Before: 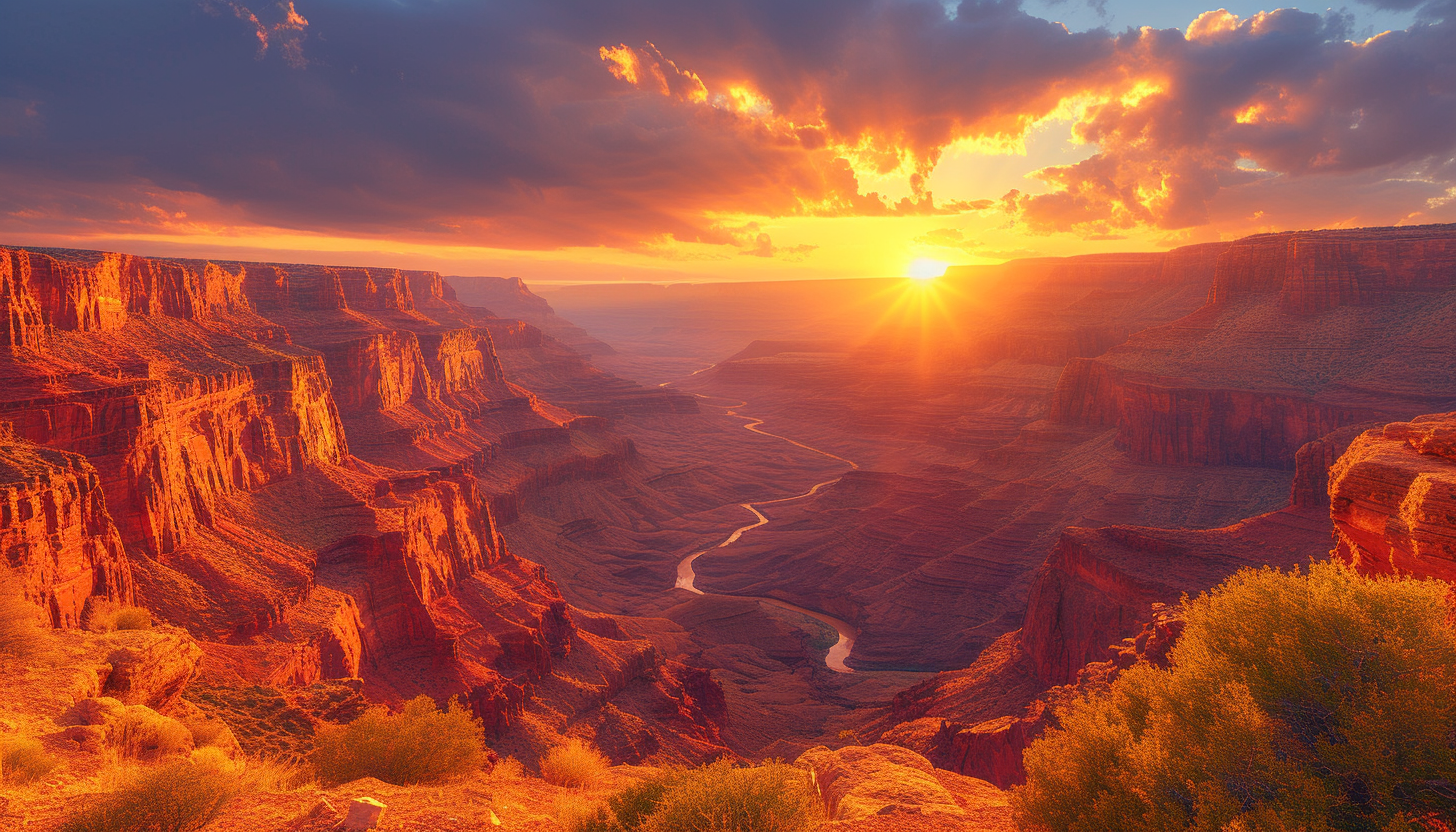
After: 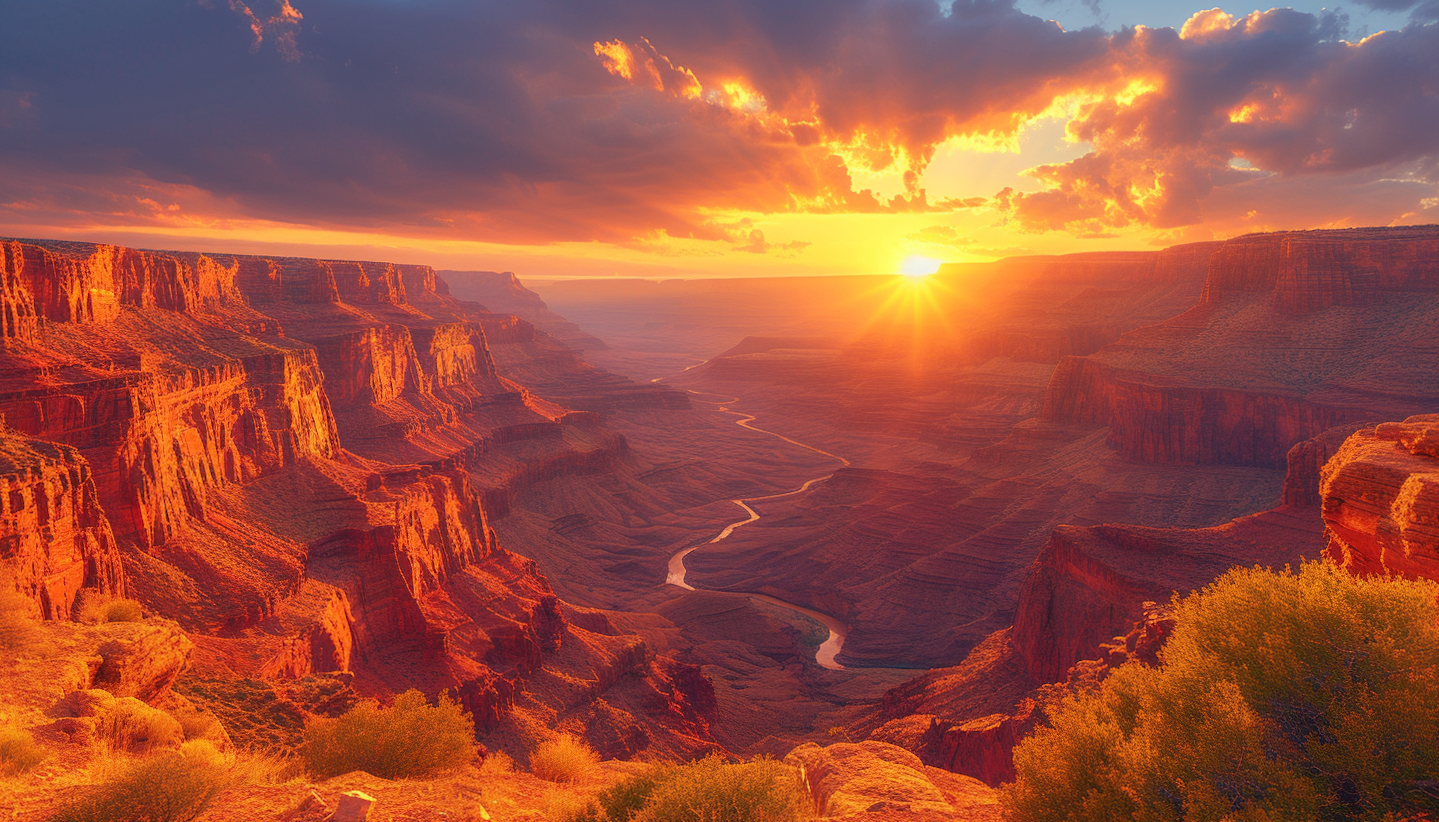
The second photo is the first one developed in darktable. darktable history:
crop and rotate: angle -0.365°
